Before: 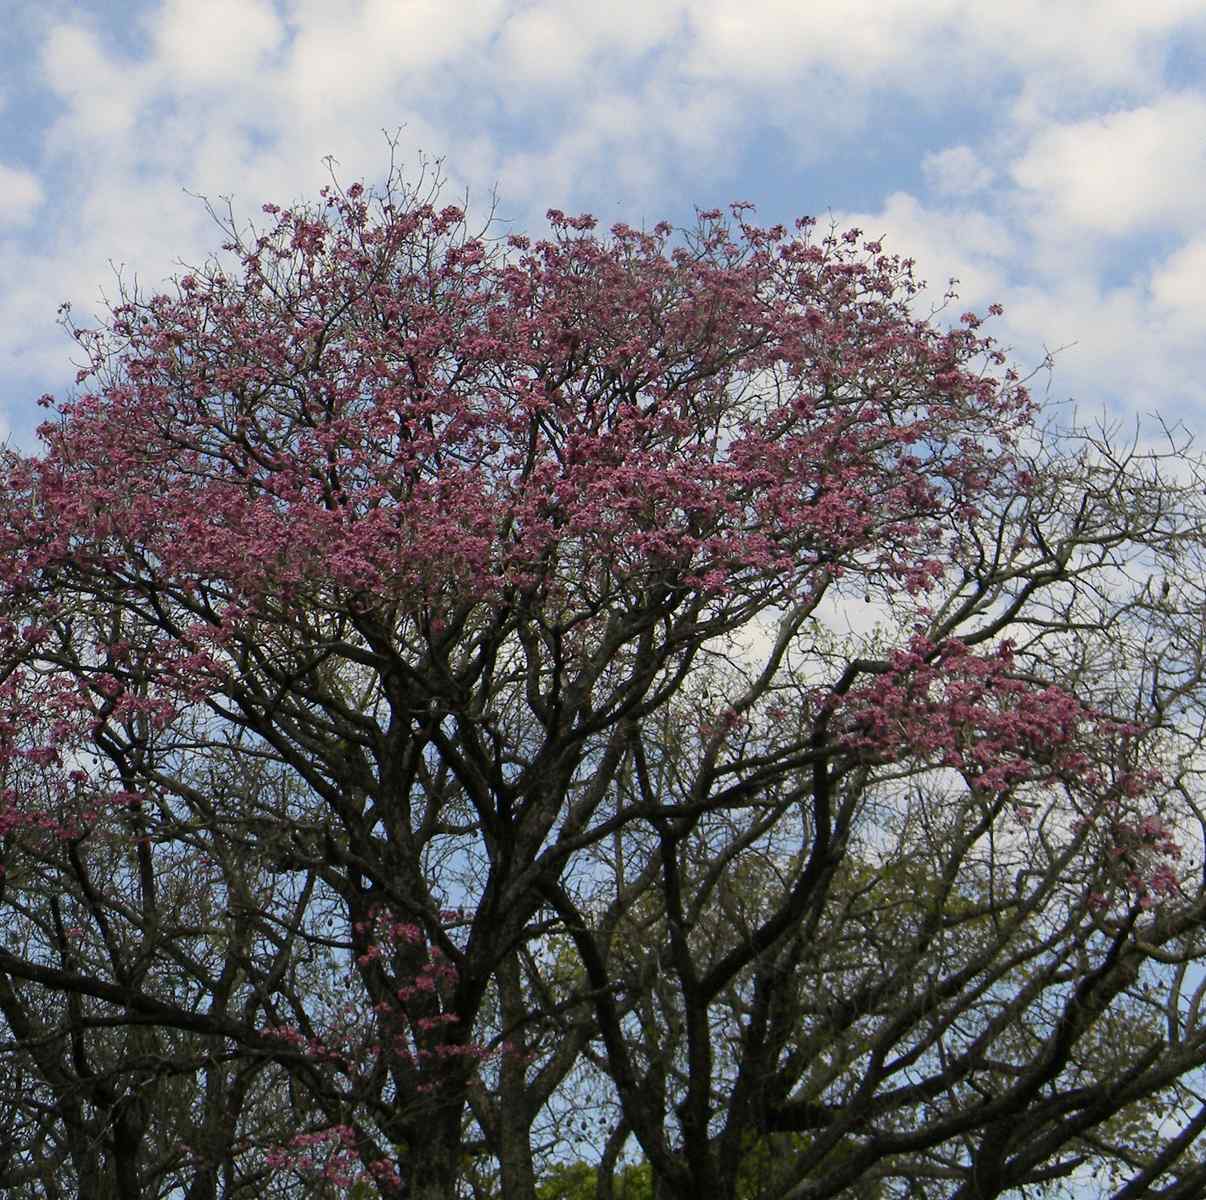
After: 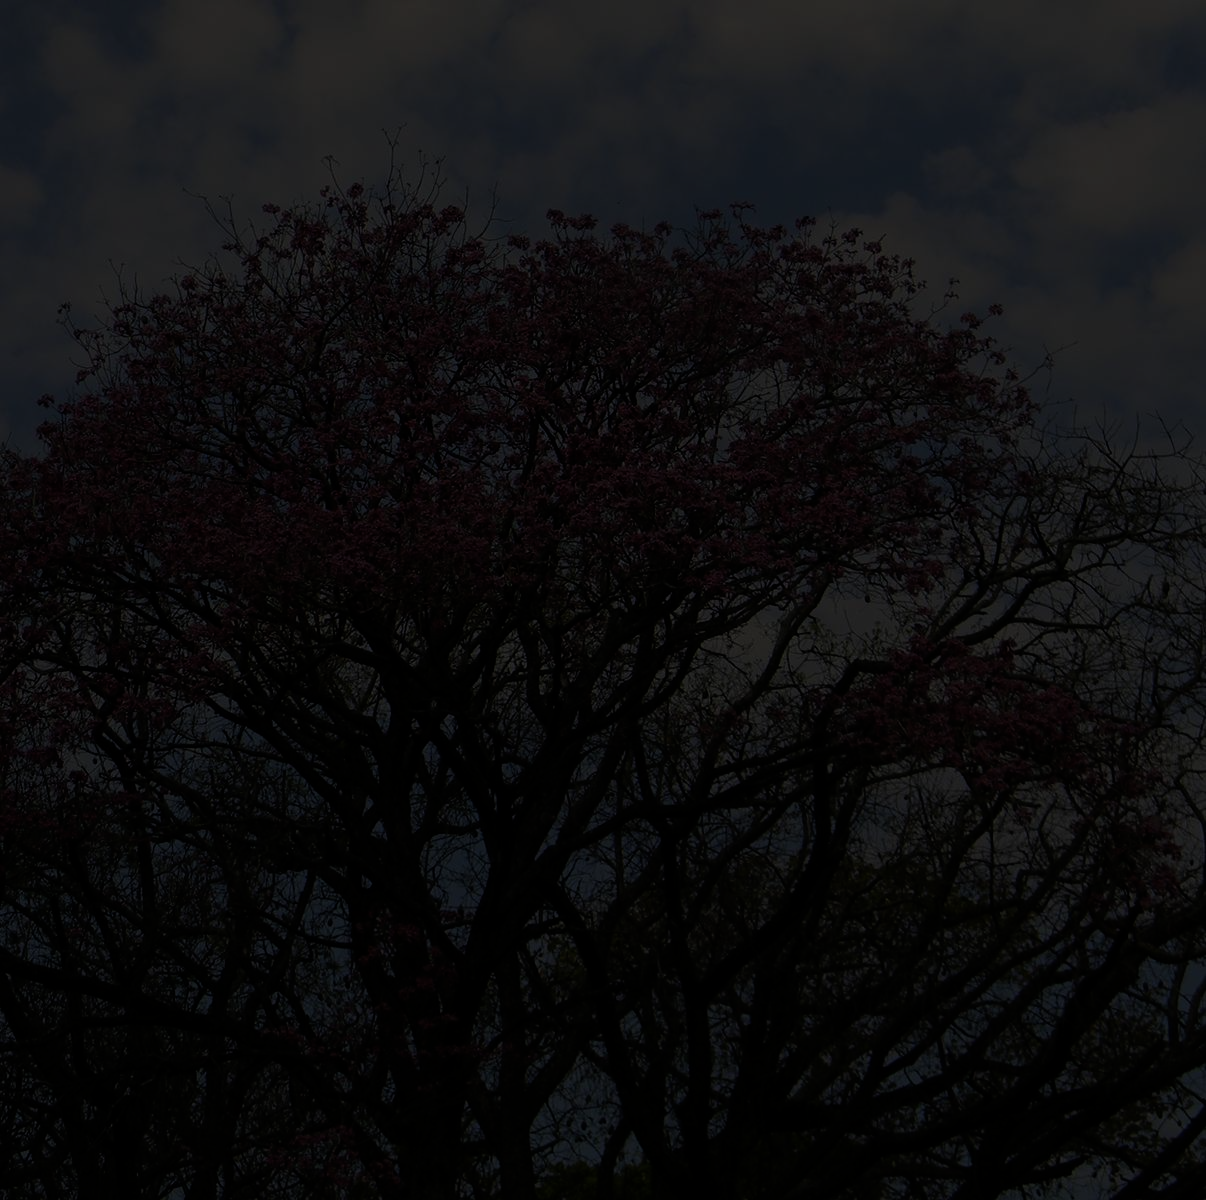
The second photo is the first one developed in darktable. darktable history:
base curve: curves: ch0 [(0, 0) (0.028, 0.03) (0.121, 0.232) (0.46, 0.748) (0.859, 0.968) (1, 1)], preserve colors none
exposure: exposure -0.21 EV, compensate exposure bias true, compensate highlight preservation false
